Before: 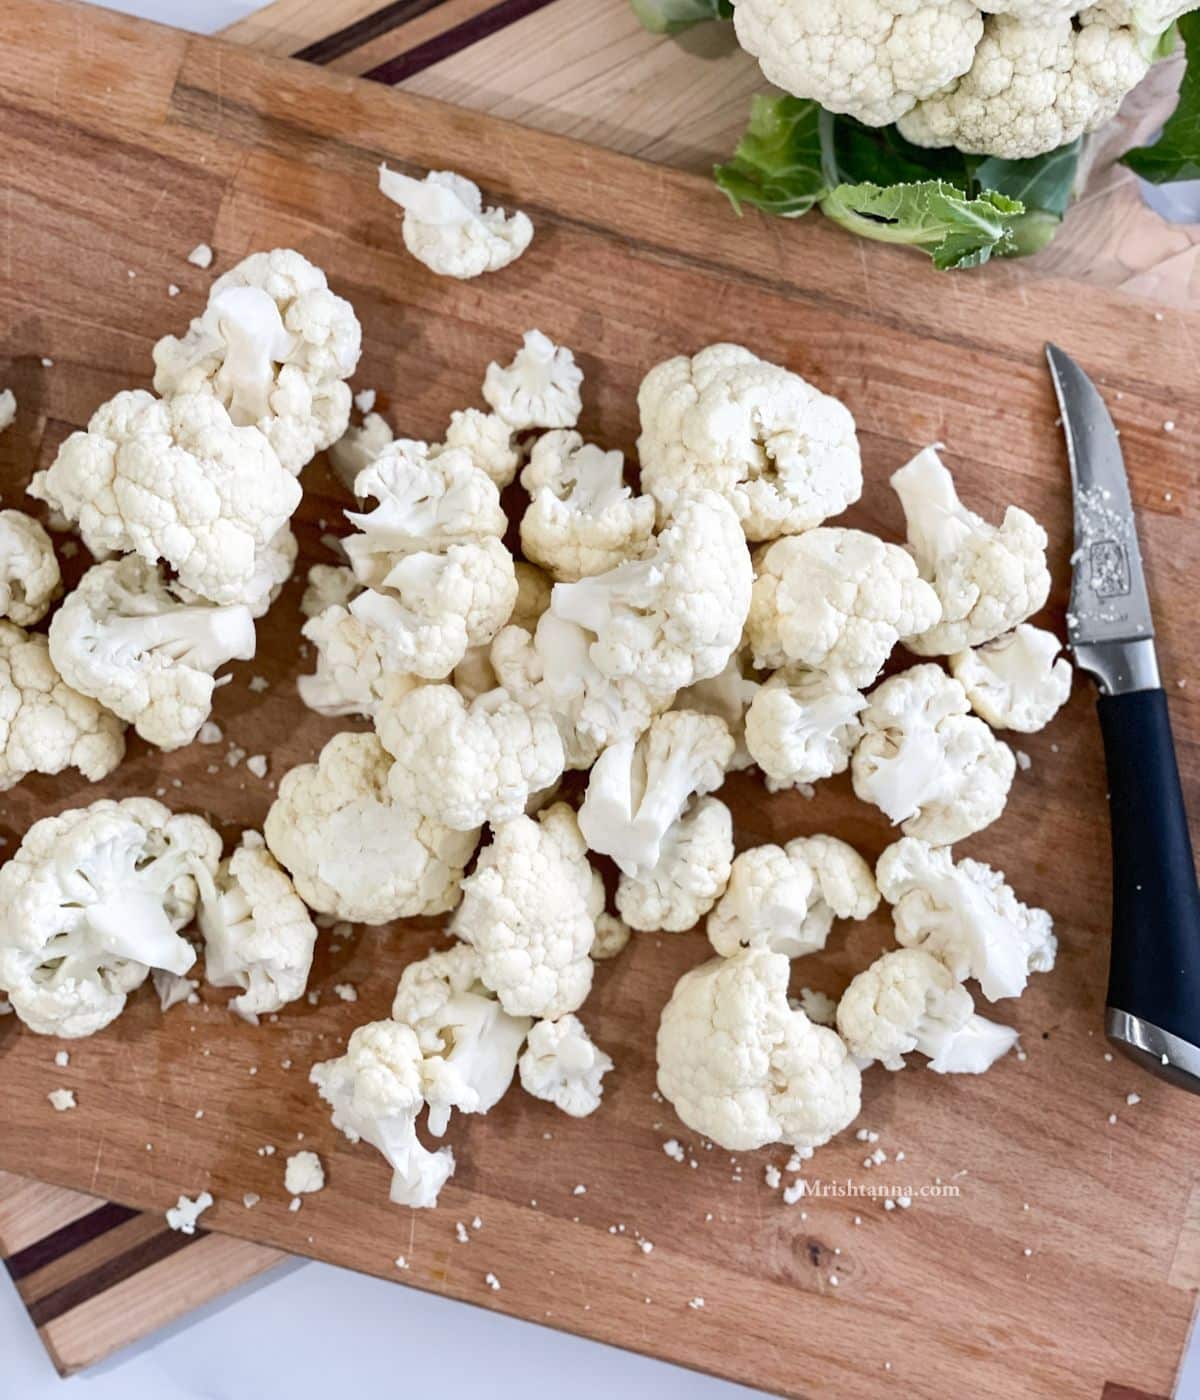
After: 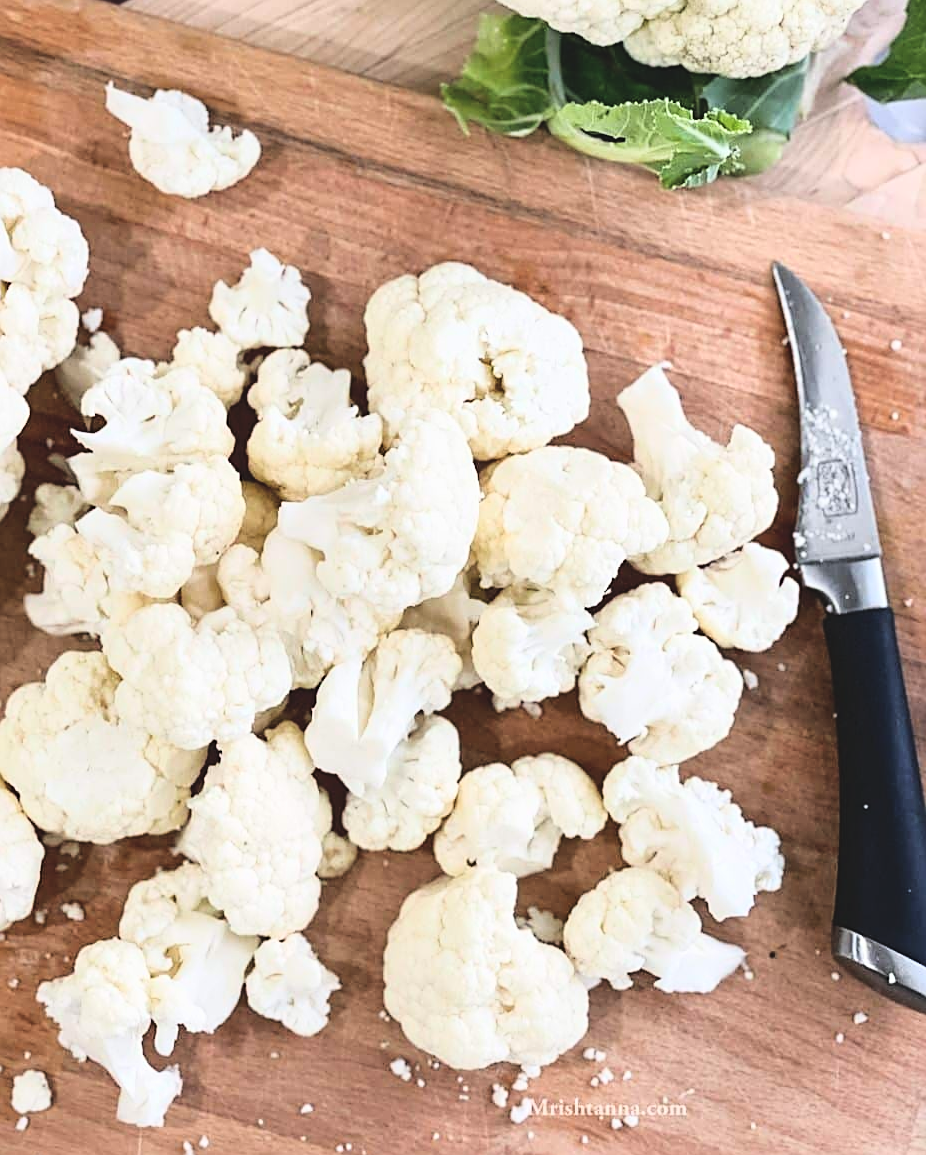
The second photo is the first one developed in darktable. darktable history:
base curve: curves: ch0 [(0, 0) (0.028, 0.03) (0.121, 0.232) (0.46, 0.748) (0.859, 0.968) (1, 1)]
exposure: black level correction -0.014, exposure -0.186 EV, compensate highlight preservation false
sharpen: on, module defaults
crop: left 22.806%, top 5.818%, bottom 11.668%
